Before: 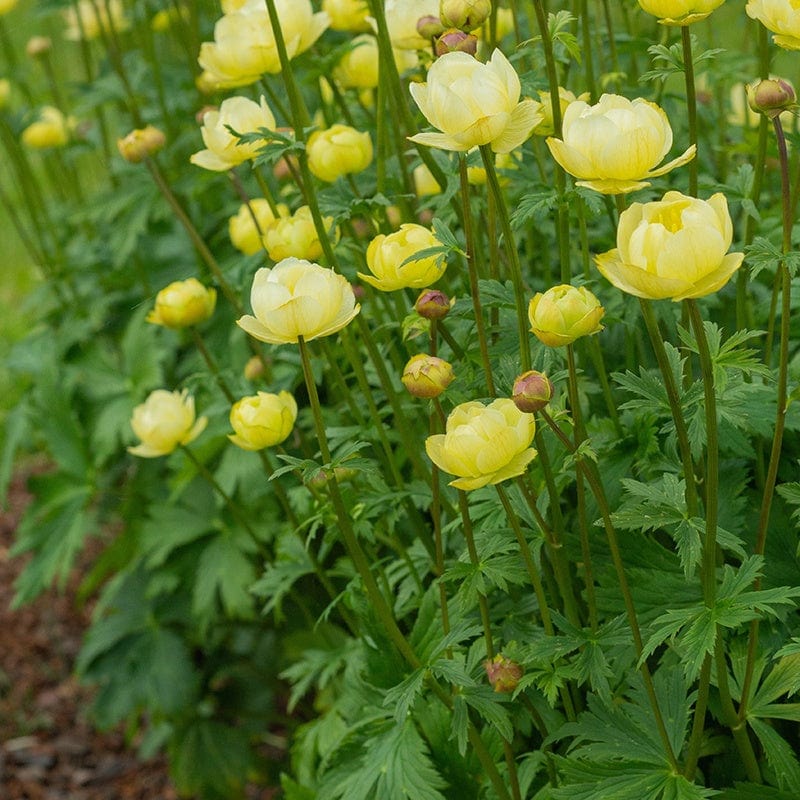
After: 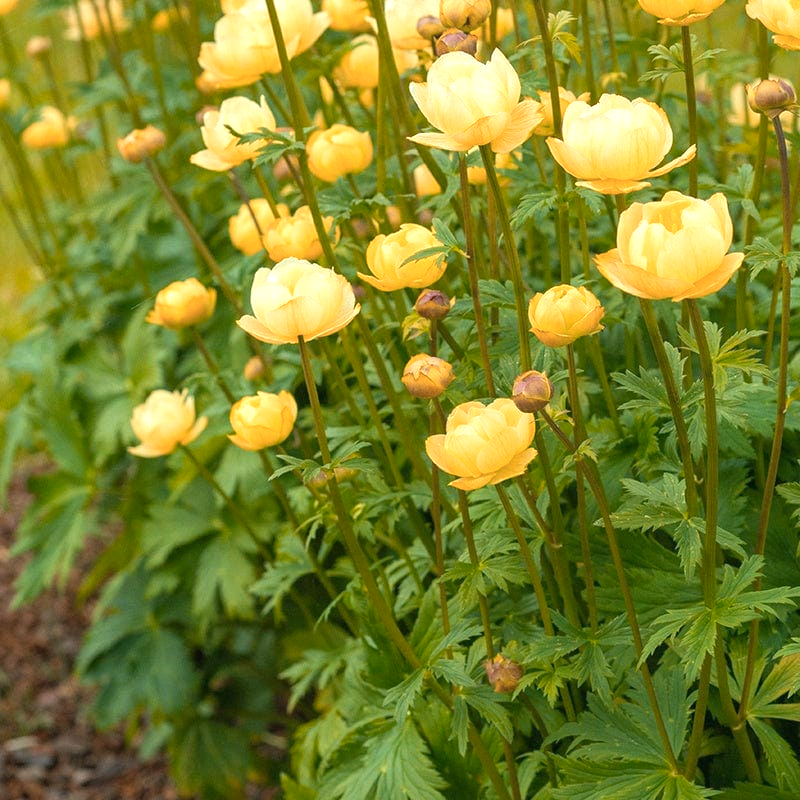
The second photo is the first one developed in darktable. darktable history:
exposure: black level correction 0, exposure 0.598 EV, compensate exposure bias true, compensate highlight preservation false
color zones: curves: ch2 [(0, 0.5) (0.143, 0.5) (0.286, 0.416) (0.429, 0.5) (0.571, 0.5) (0.714, 0.5) (0.857, 0.5) (1, 0.5)]
